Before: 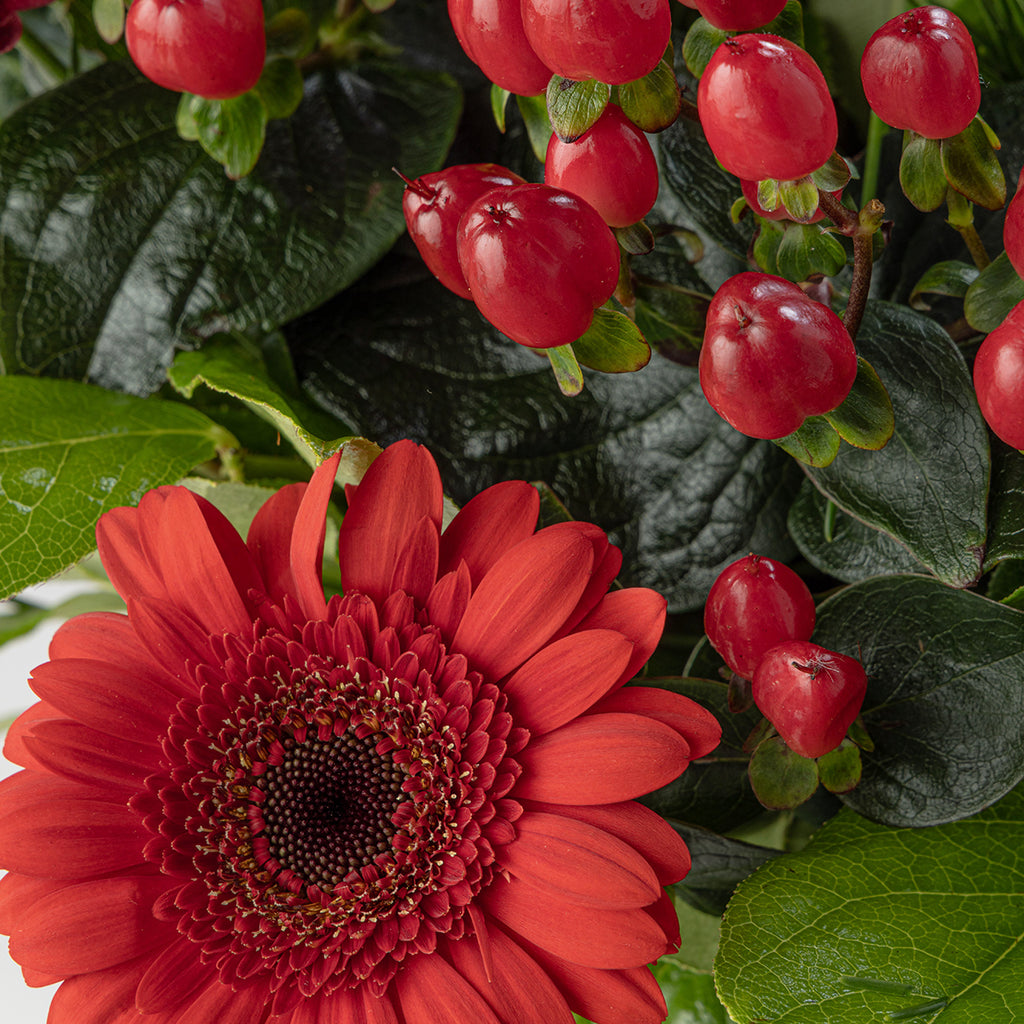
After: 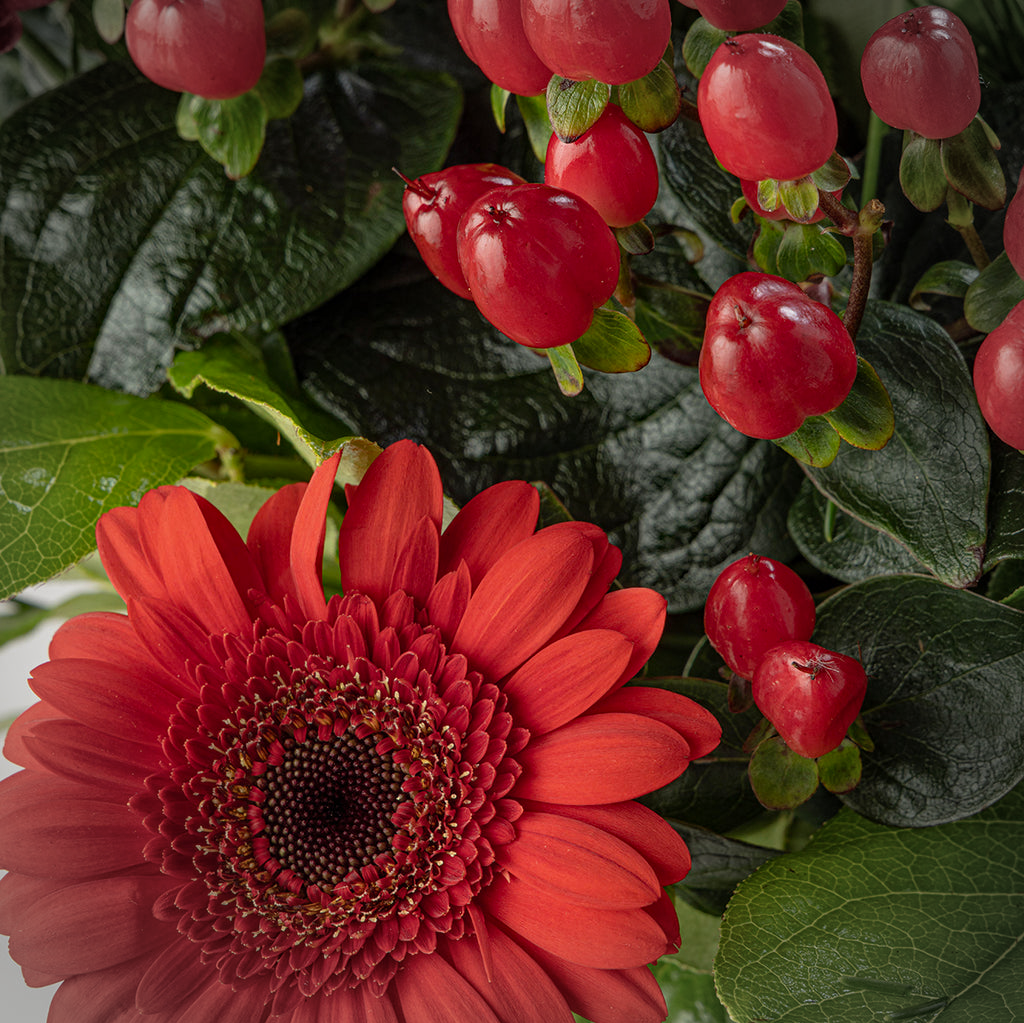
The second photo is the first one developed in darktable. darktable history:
crop: bottom 0.071%
haze removal: compatibility mode true, adaptive false
white balance: red 1.009, blue 0.985
vignetting: unbound false
